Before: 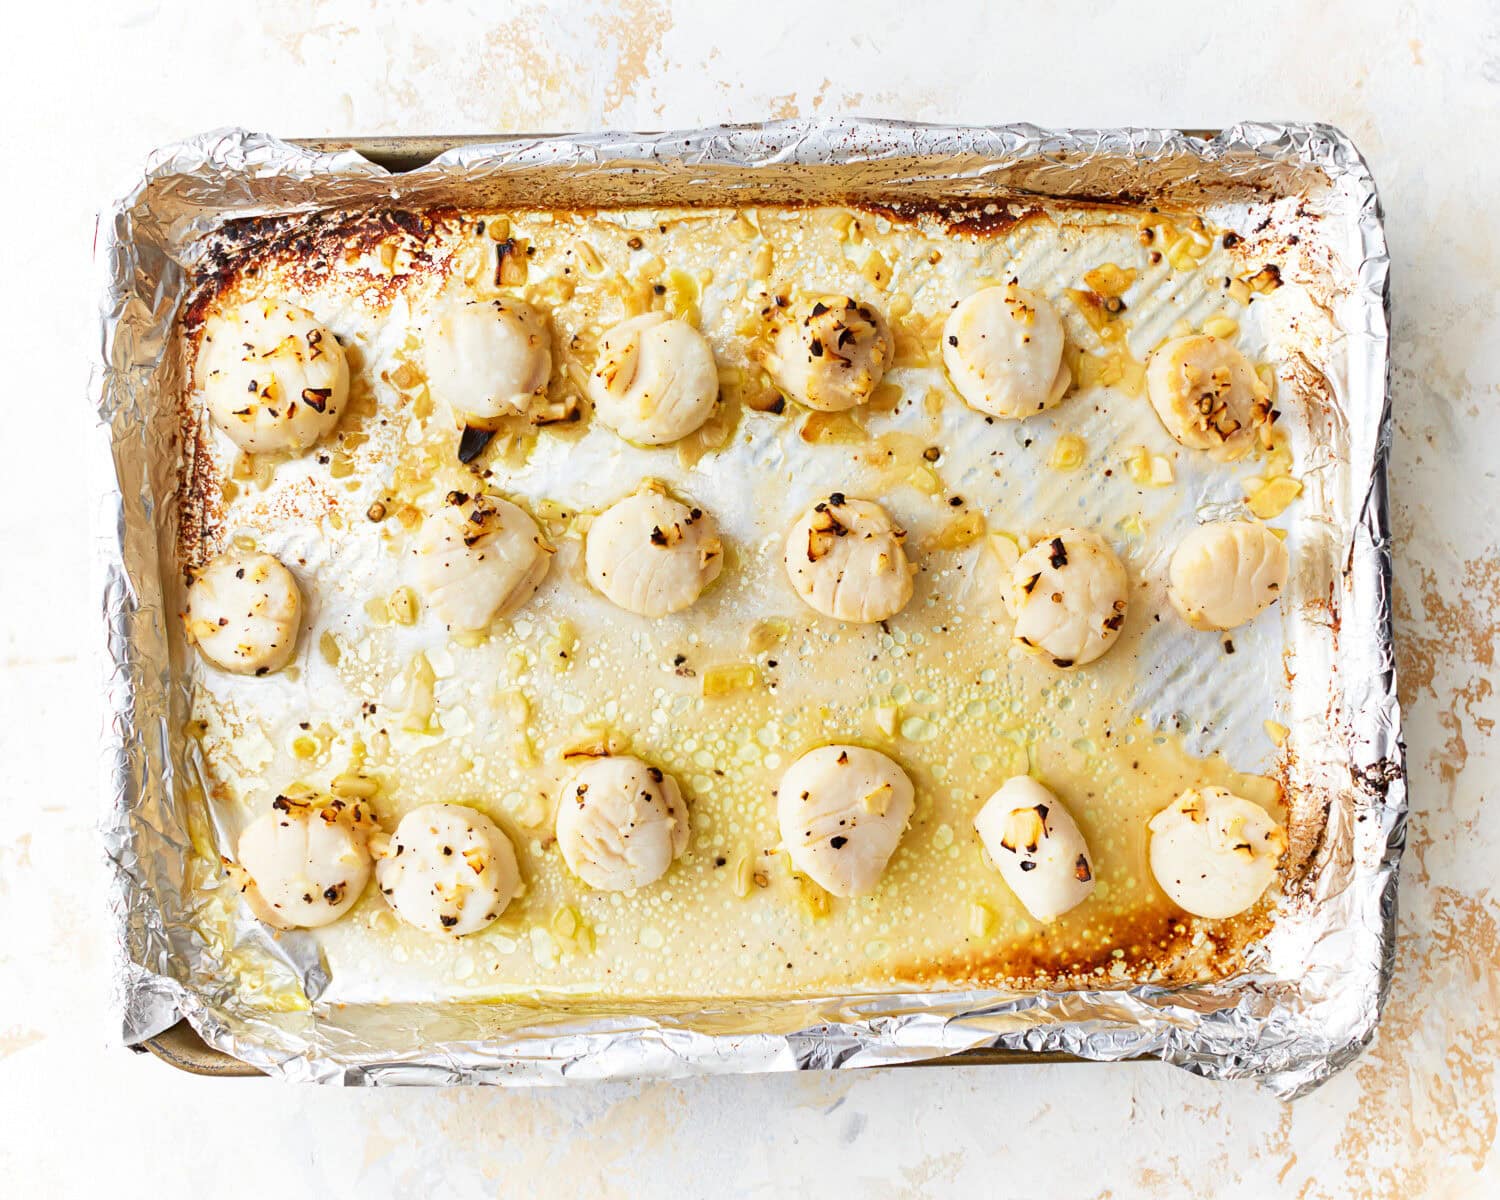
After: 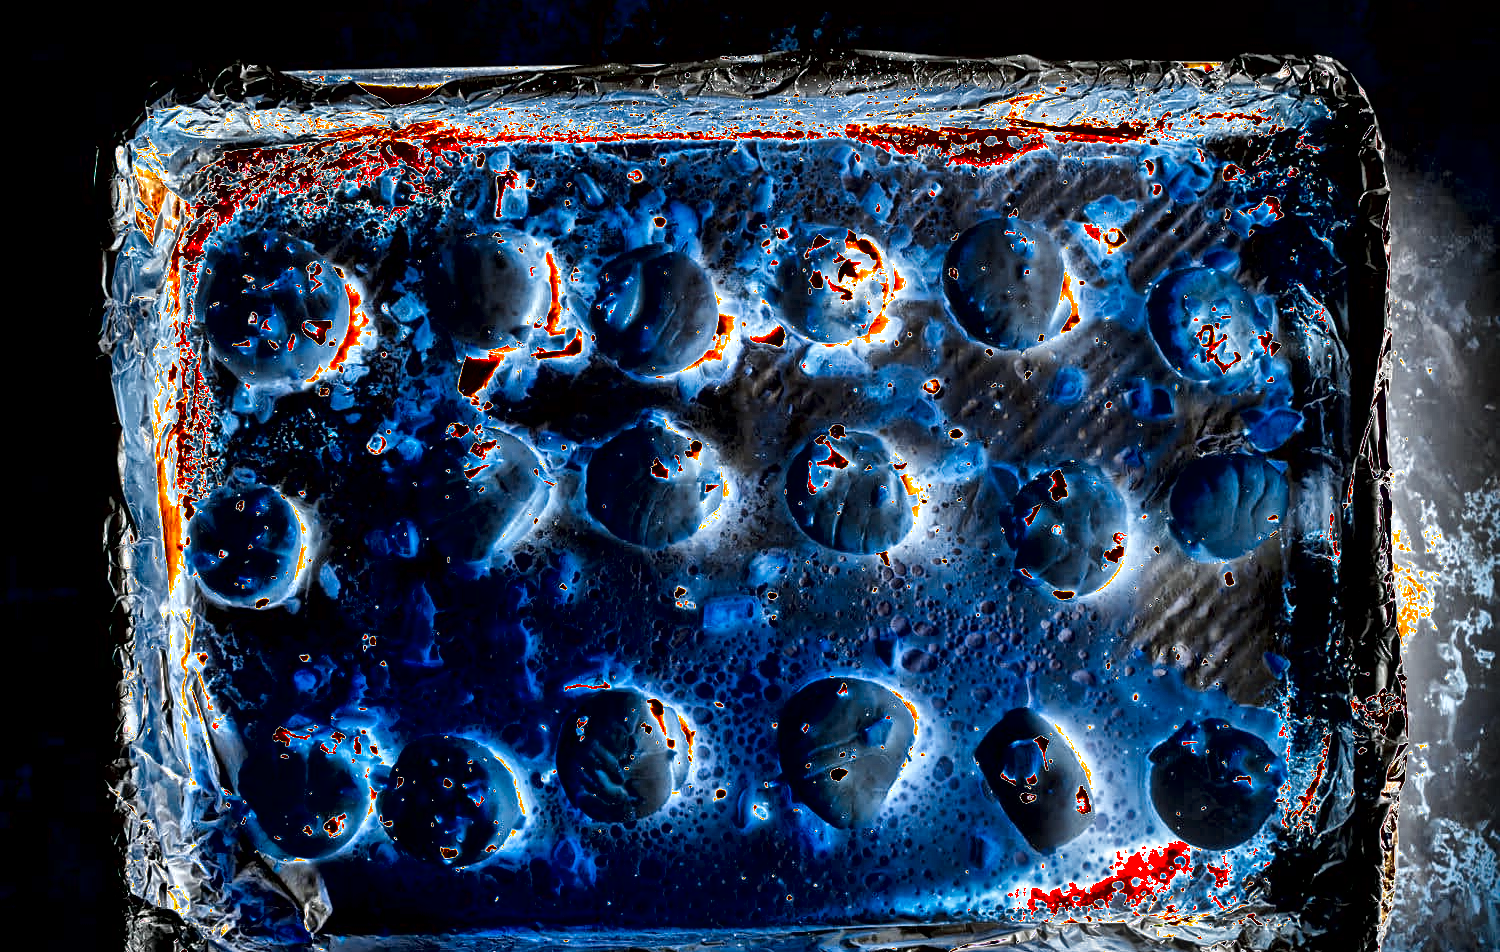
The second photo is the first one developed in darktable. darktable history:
crop and rotate: top 5.667%, bottom 14.937%
local contrast: mode bilateral grid, contrast 20, coarseness 19, detail 163%, midtone range 0.2
exposure: black level correction 0.001, exposure 2.607 EV, compensate exposure bias true, compensate highlight preservation false
shadows and highlights: soften with gaussian
